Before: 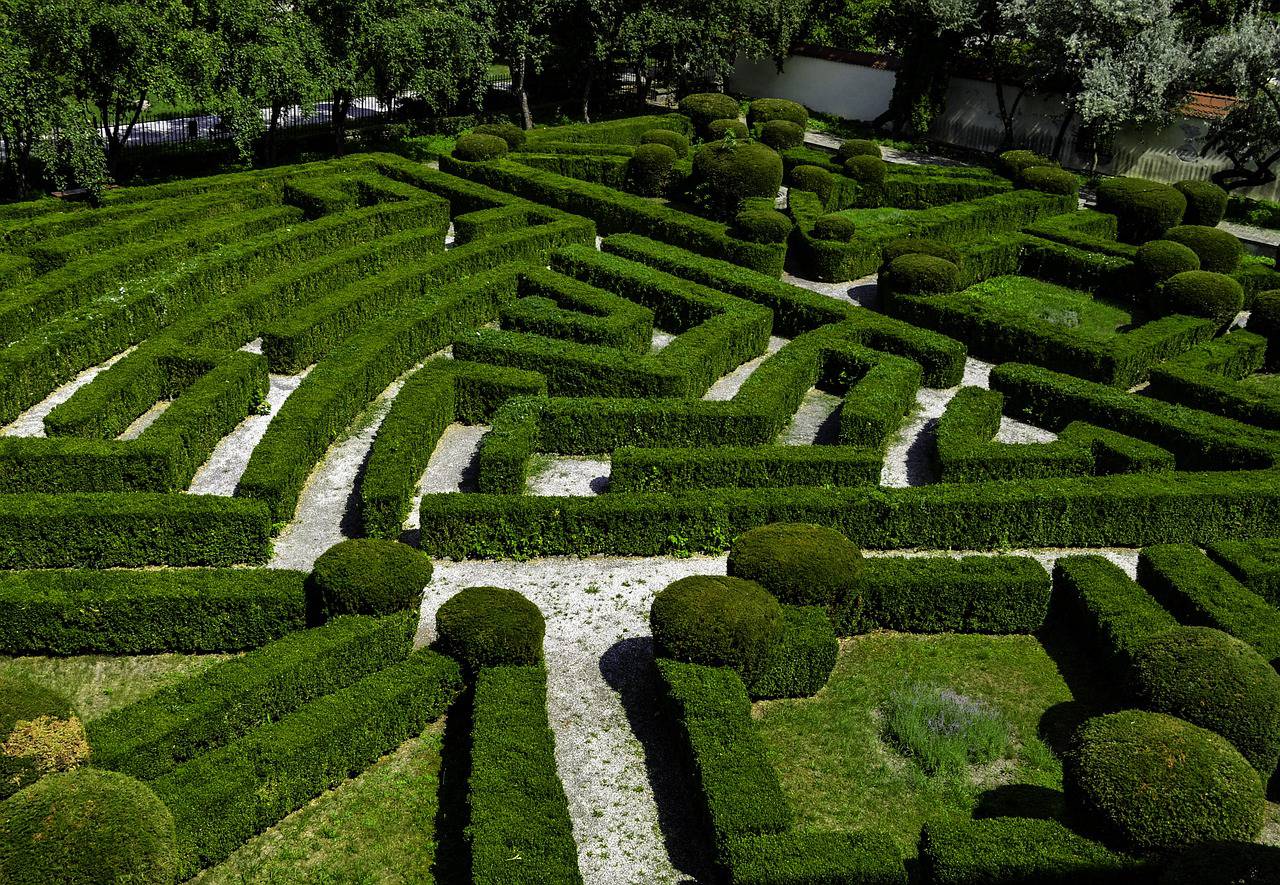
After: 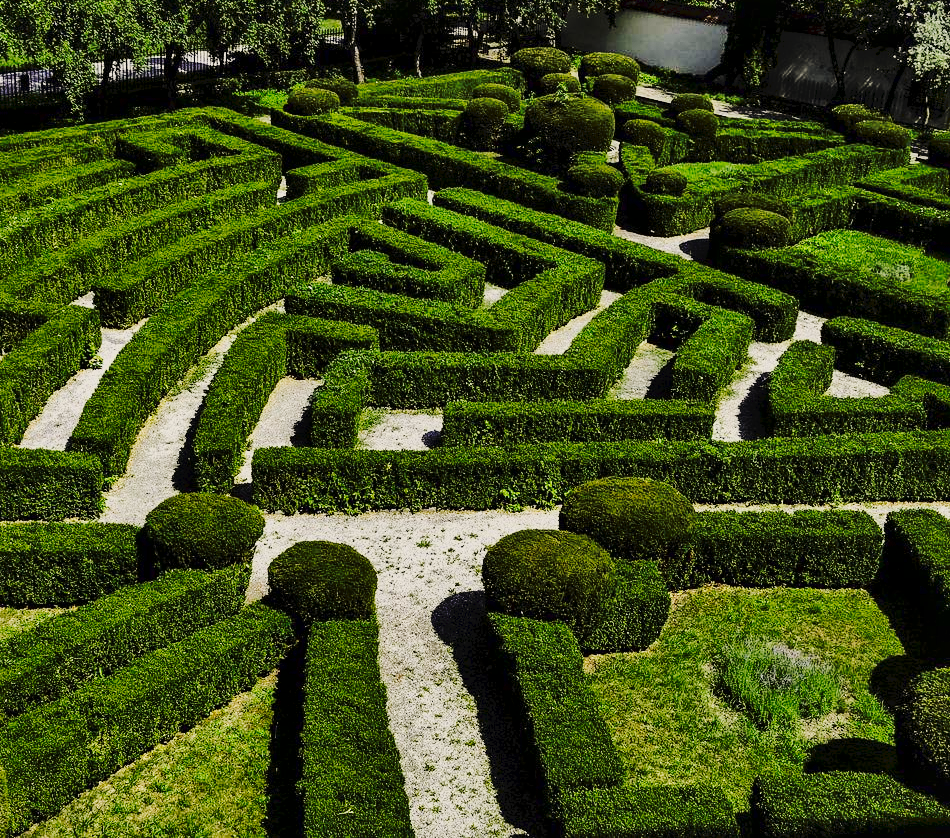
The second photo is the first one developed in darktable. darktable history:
white balance: red 1.045, blue 0.932
crop and rotate: left 13.15%, top 5.251%, right 12.609%
contrast brightness saturation: contrast 0.15, brightness -0.01, saturation 0.1
filmic rgb: black relative exposure -7.65 EV, white relative exposure 4.56 EV, hardness 3.61
local contrast: mode bilateral grid, contrast 20, coarseness 50, detail 148%, midtone range 0.2
shadows and highlights: shadows 37.27, highlights -28.18, soften with gaussian
tone curve: curves: ch0 [(0, 0) (0.003, 0.047) (0.011, 0.051) (0.025, 0.061) (0.044, 0.075) (0.069, 0.09) (0.1, 0.102) (0.136, 0.125) (0.177, 0.173) (0.224, 0.226) (0.277, 0.303) (0.335, 0.388) (0.399, 0.469) (0.468, 0.545) (0.543, 0.623) (0.623, 0.695) (0.709, 0.766) (0.801, 0.832) (0.898, 0.905) (1, 1)], preserve colors none
